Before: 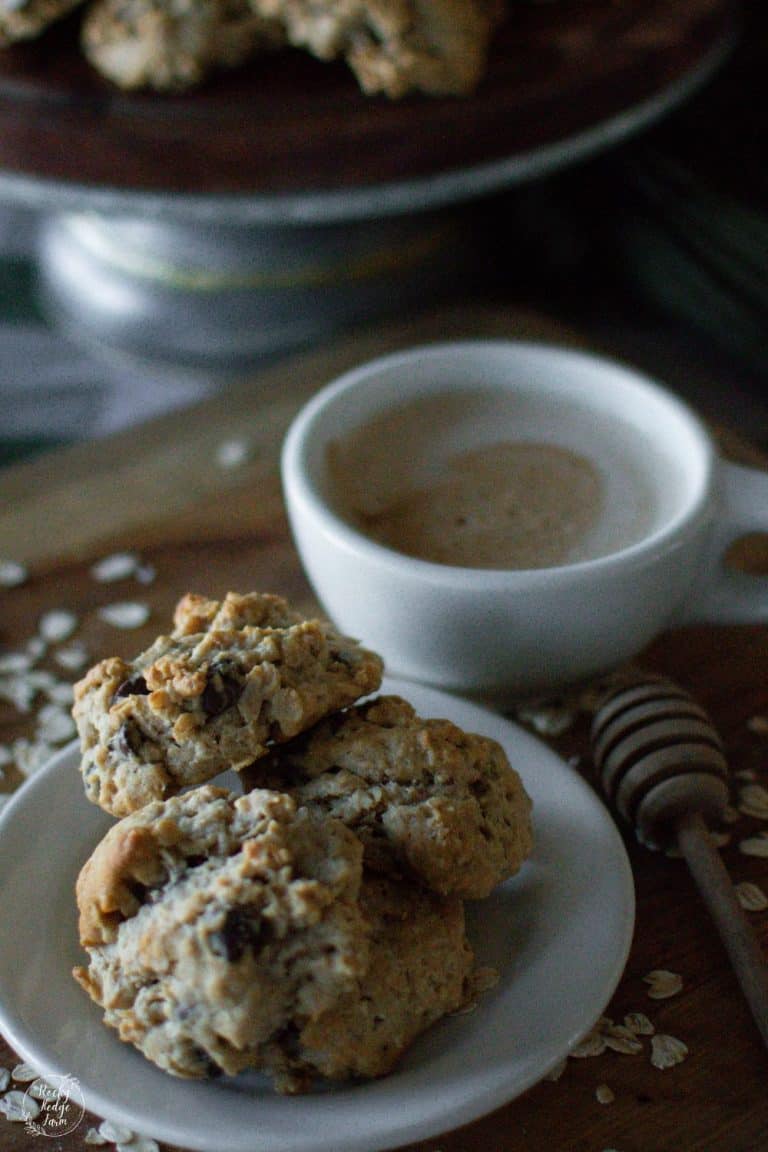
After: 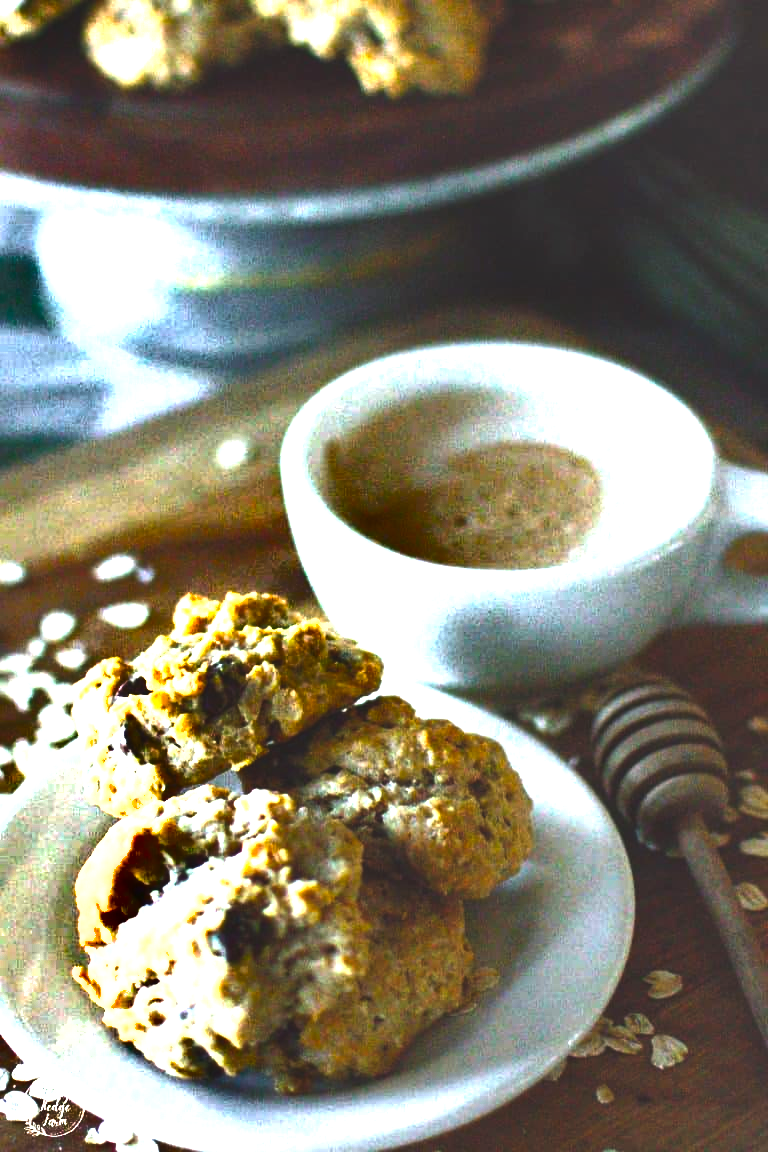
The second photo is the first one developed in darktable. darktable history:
color balance rgb: perceptual saturation grading › global saturation 25%, perceptual brilliance grading › global brilliance 35%, perceptual brilliance grading › highlights 50%, perceptual brilliance grading › mid-tones 60%, perceptual brilliance grading › shadows 35%, global vibrance 20%
rgb curve: mode RGB, independent channels
shadows and highlights: soften with gaussian
exposure: black level correction -0.008, exposure 0.067 EV, compensate highlight preservation false
